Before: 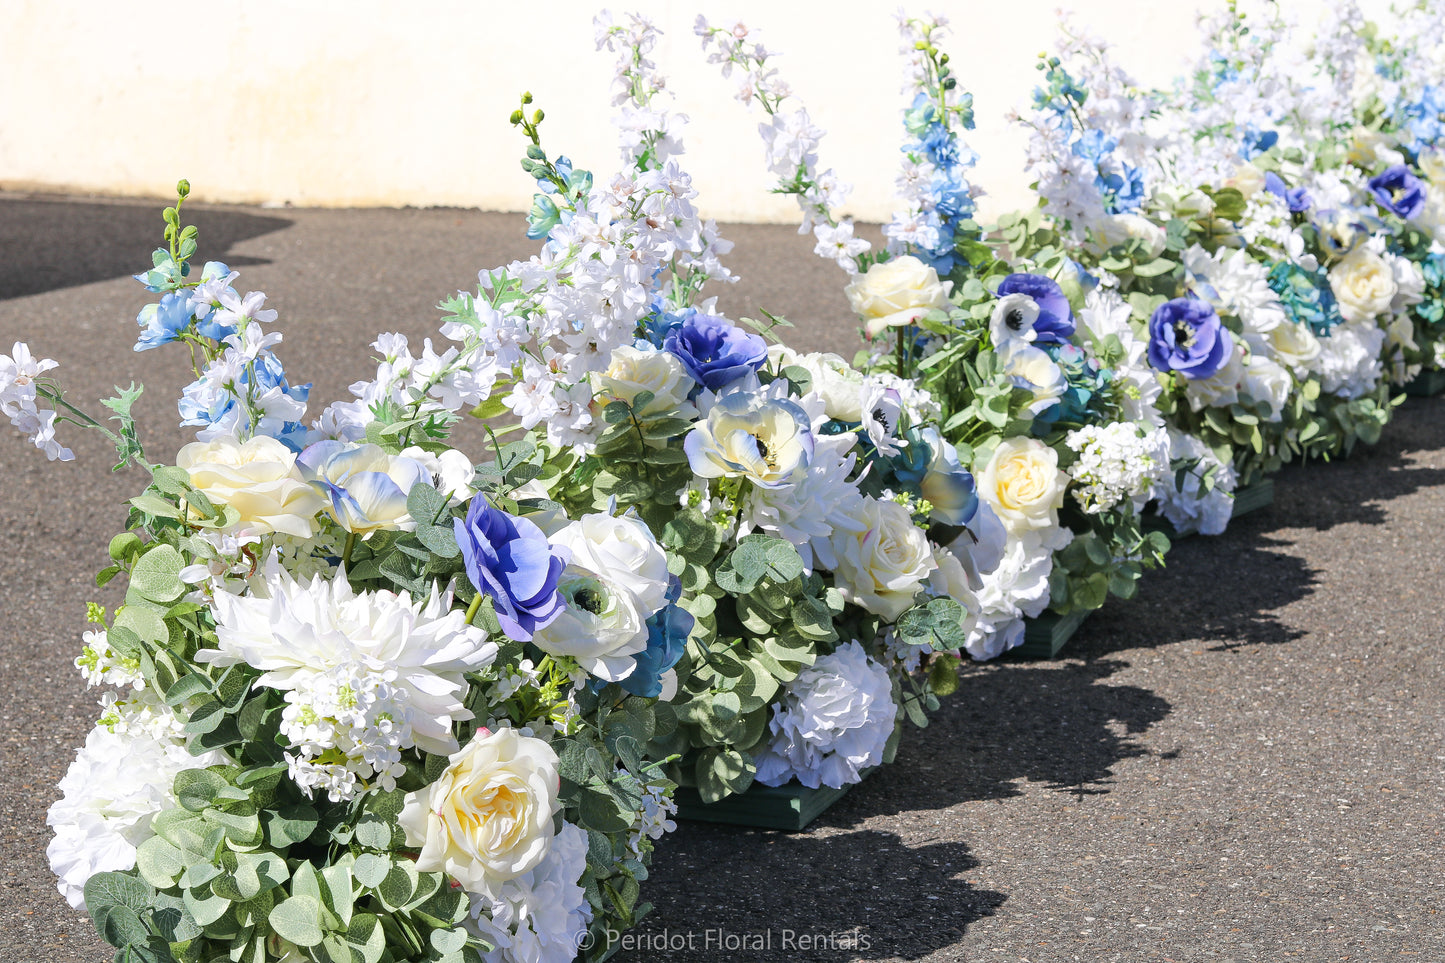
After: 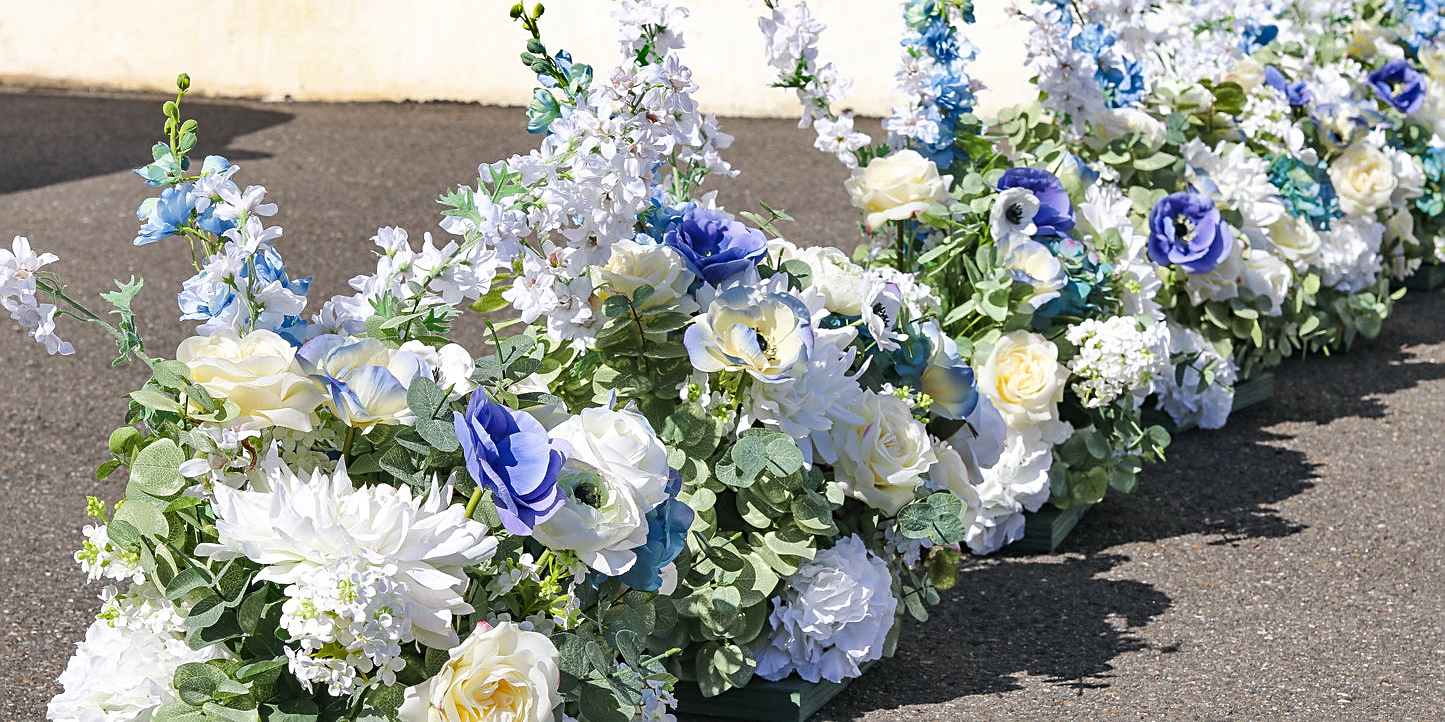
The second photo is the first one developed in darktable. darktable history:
sharpen: on, module defaults
crop: top 11.038%, bottom 13.962%
shadows and highlights: low approximation 0.01, soften with gaussian
